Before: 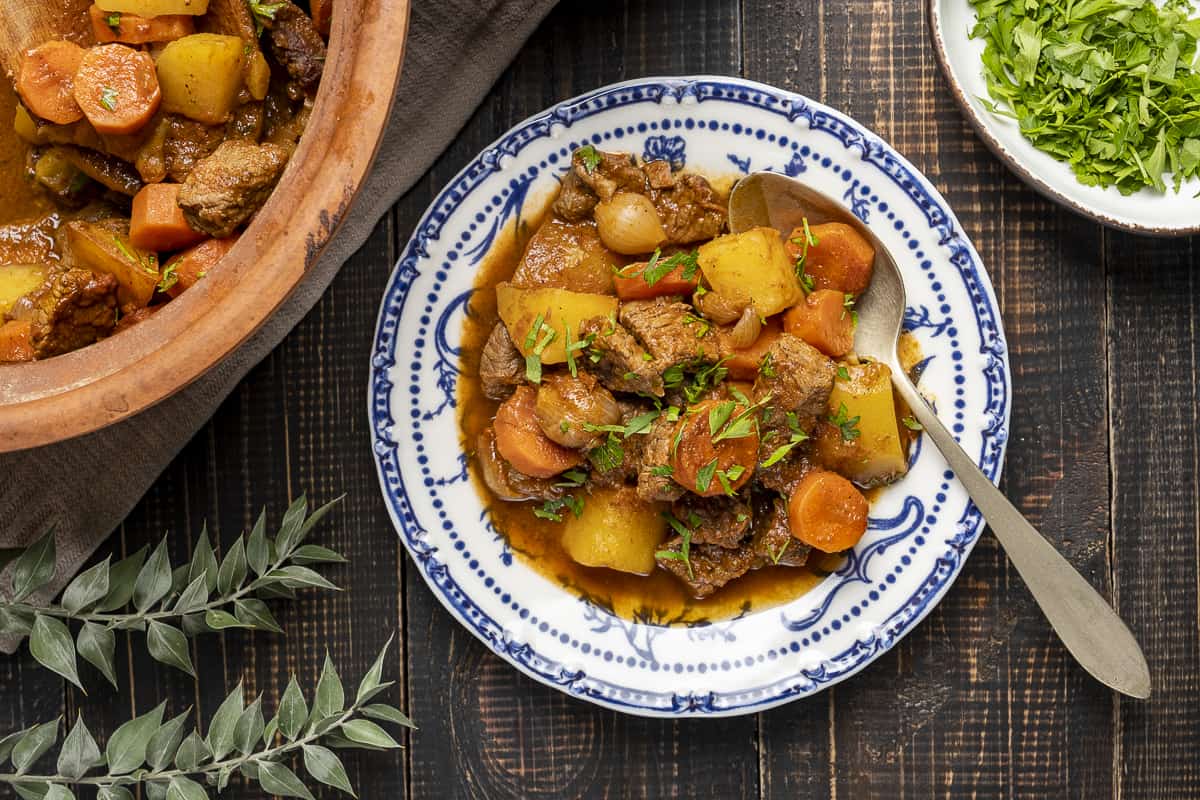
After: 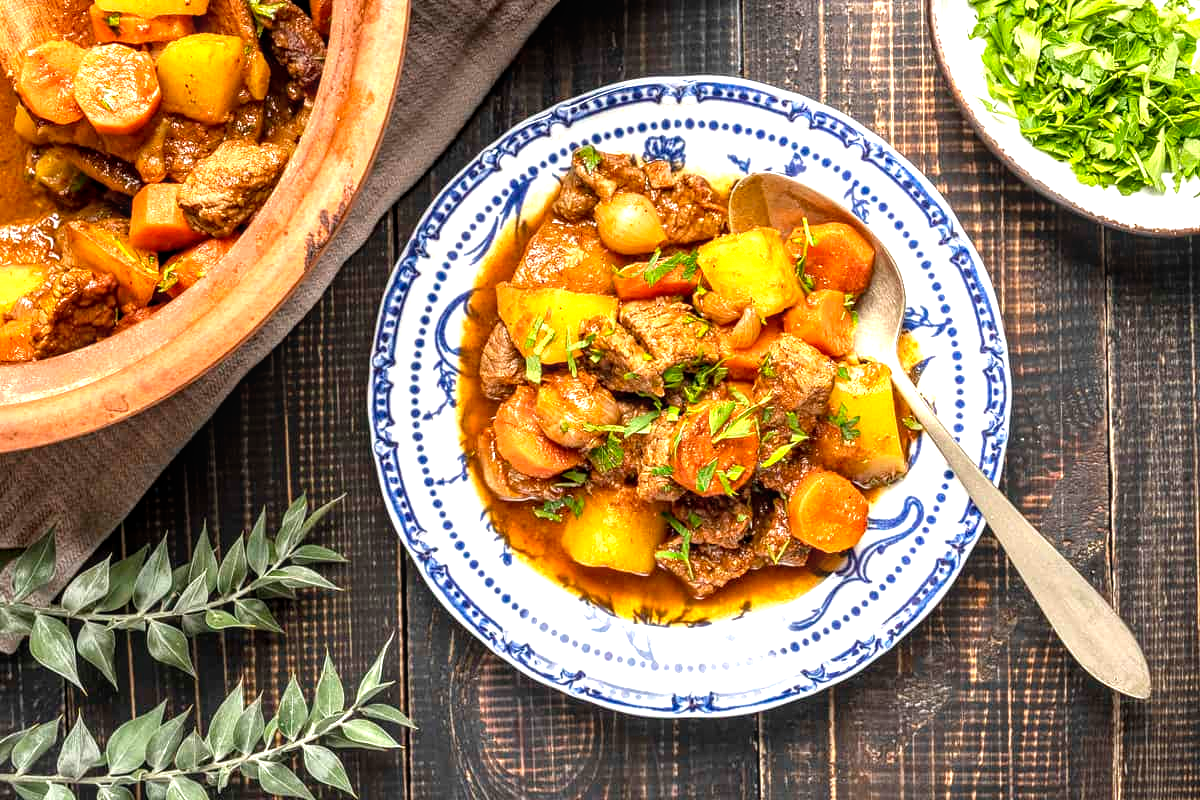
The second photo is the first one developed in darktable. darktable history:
exposure: exposure 1.067 EV, compensate exposure bias true, compensate highlight preservation false
local contrast: on, module defaults
